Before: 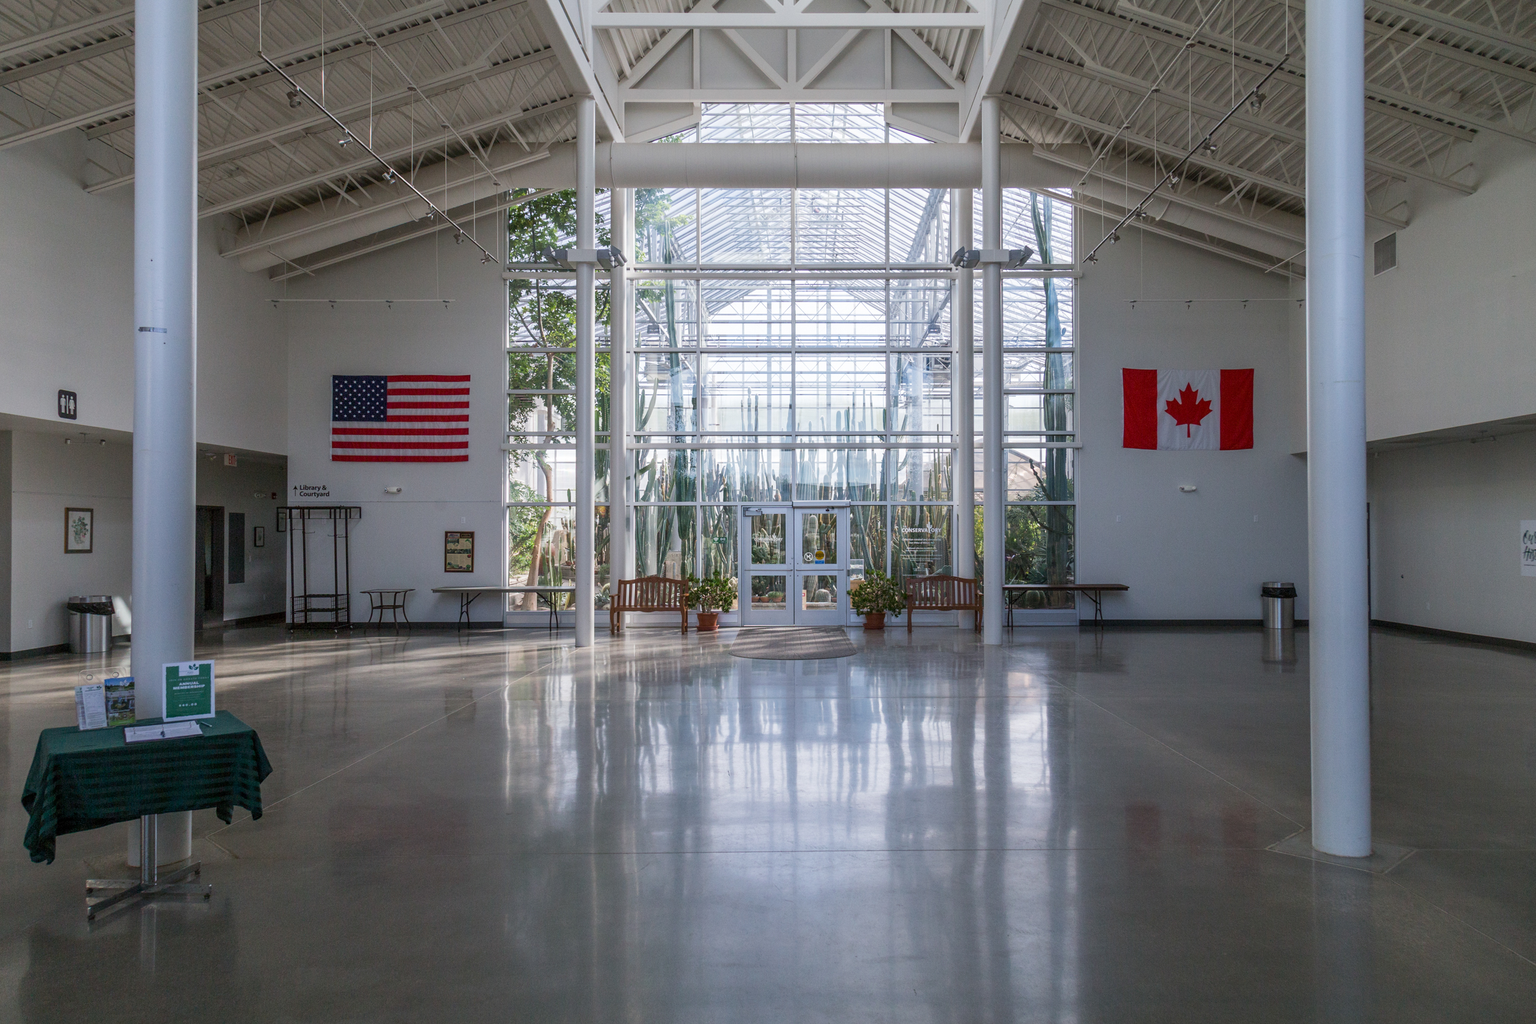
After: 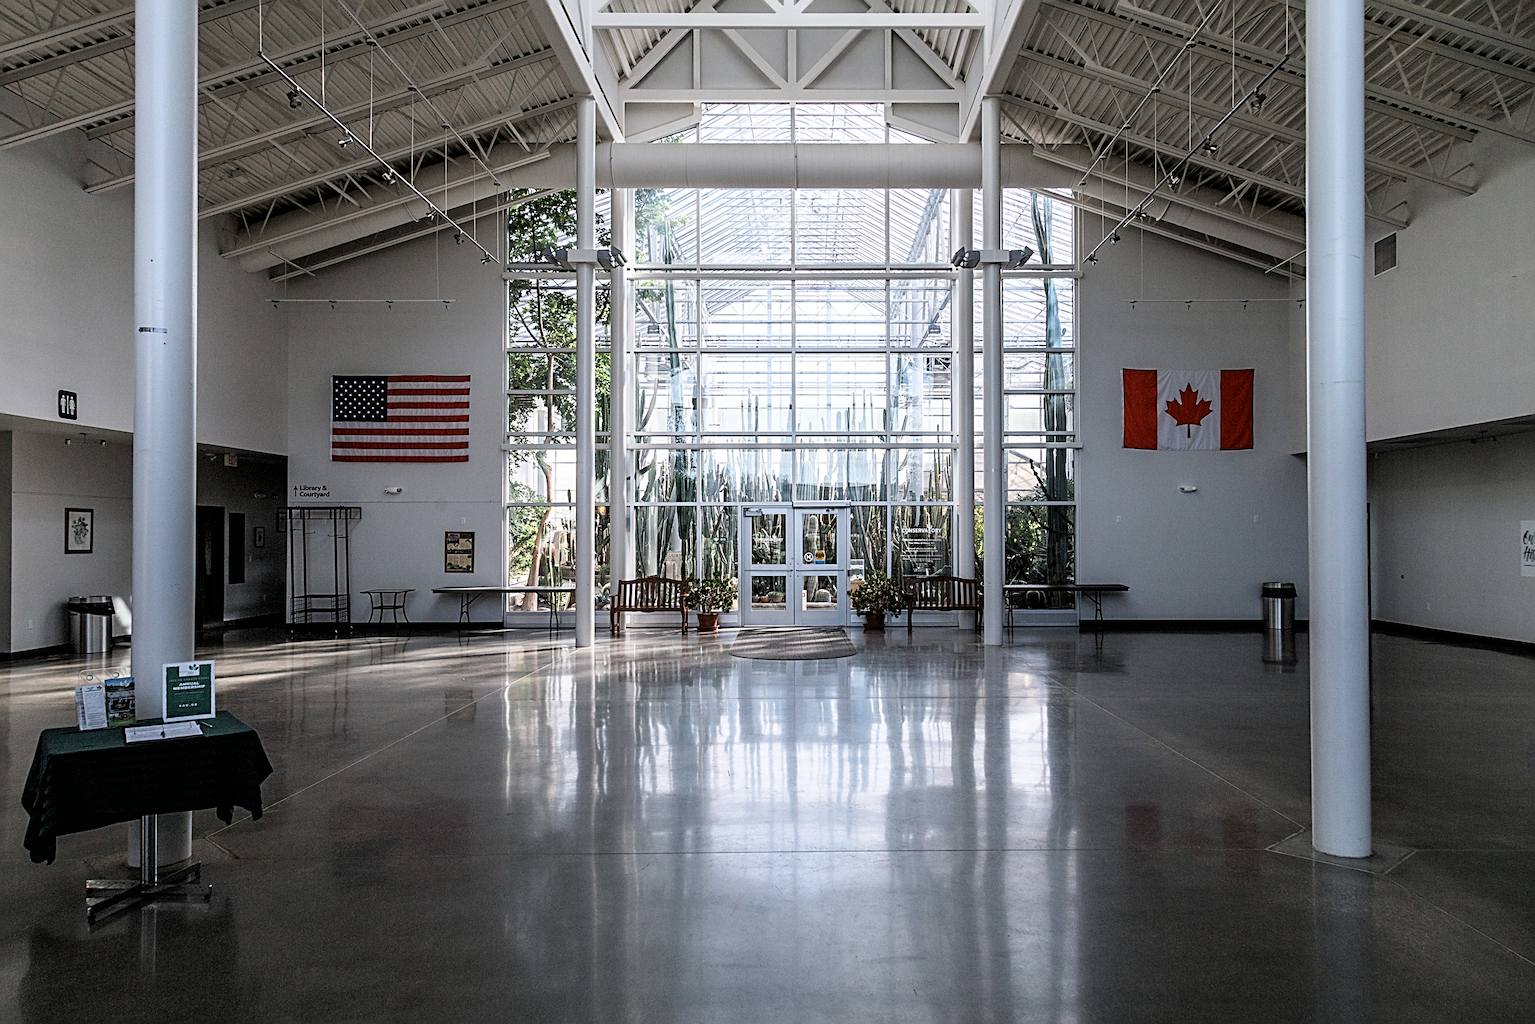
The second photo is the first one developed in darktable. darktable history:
filmic rgb: black relative exposure -3.66 EV, white relative exposure 2.43 EV, threshold 3.01 EV, hardness 3.29, iterations of high-quality reconstruction 0, contrast in shadows safe, enable highlight reconstruction true
sharpen: radius 2.825, amount 0.715
tone equalizer: on, module defaults
color zones: curves: ch0 [(0.018, 0.548) (0.224, 0.64) (0.425, 0.447) (0.675, 0.575) (0.732, 0.579)]; ch1 [(0.066, 0.487) (0.25, 0.5) (0.404, 0.43) (0.75, 0.421) (0.956, 0.421)]; ch2 [(0.044, 0.561) (0.215, 0.465) (0.399, 0.544) (0.465, 0.548) (0.614, 0.447) (0.724, 0.43) (0.882, 0.623) (0.956, 0.632)]
